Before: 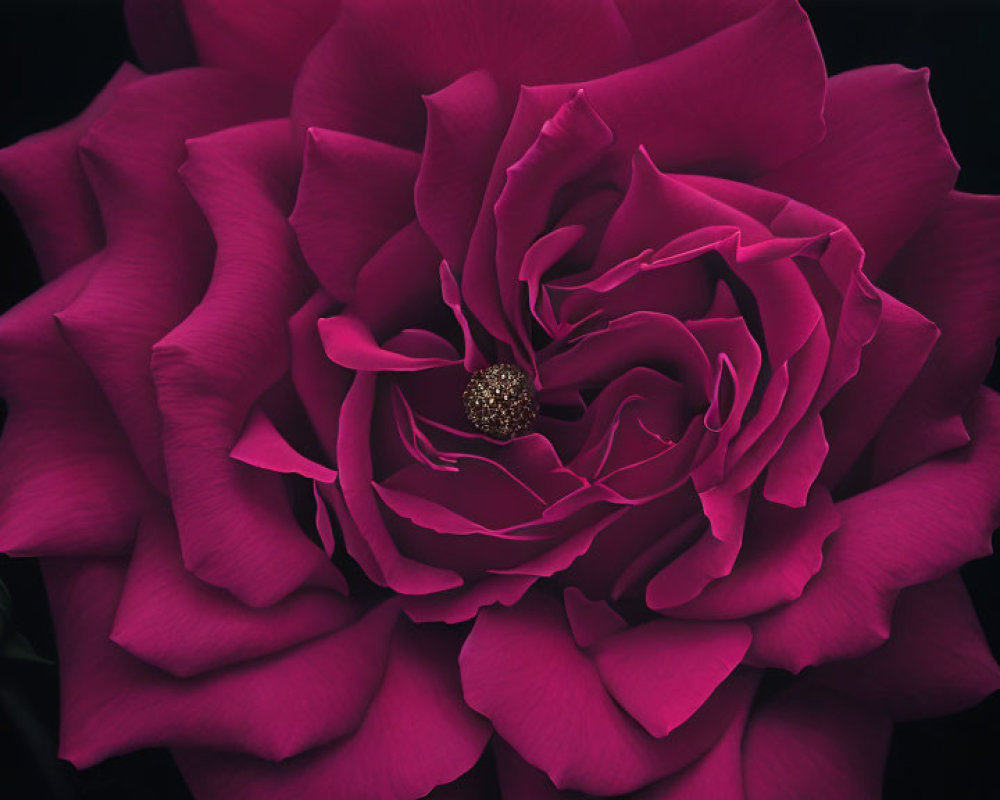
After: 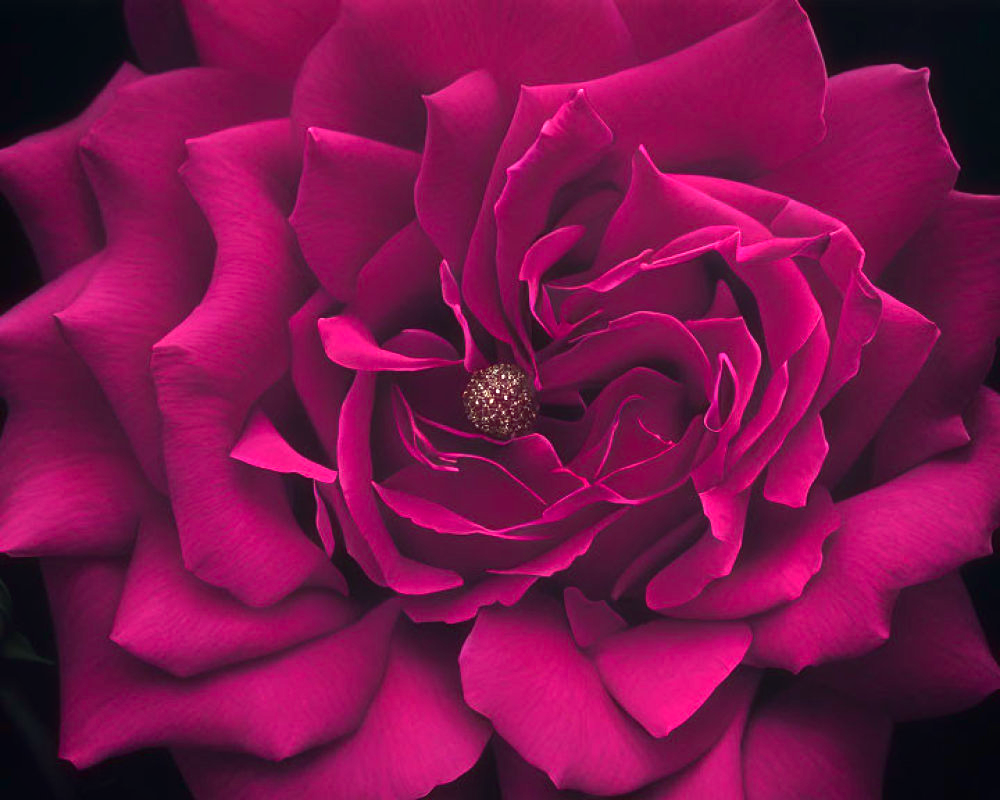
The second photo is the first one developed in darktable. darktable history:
shadows and highlights: shadows -60.68, white point adjustment -5.38, highlights 59.73
haze removal: strength -0.103, compatibility mode true, adaptive false
exposure: black level correction 0, exposure 1.178 EV, compensate highlight preservation false
